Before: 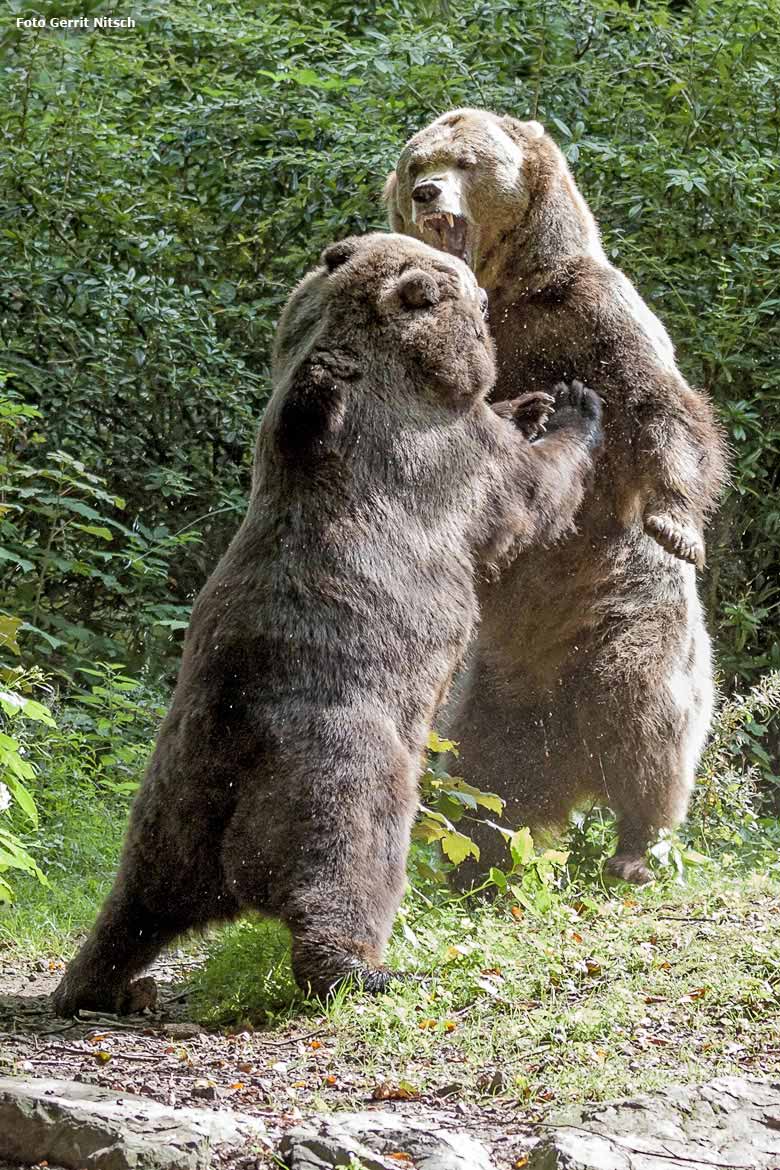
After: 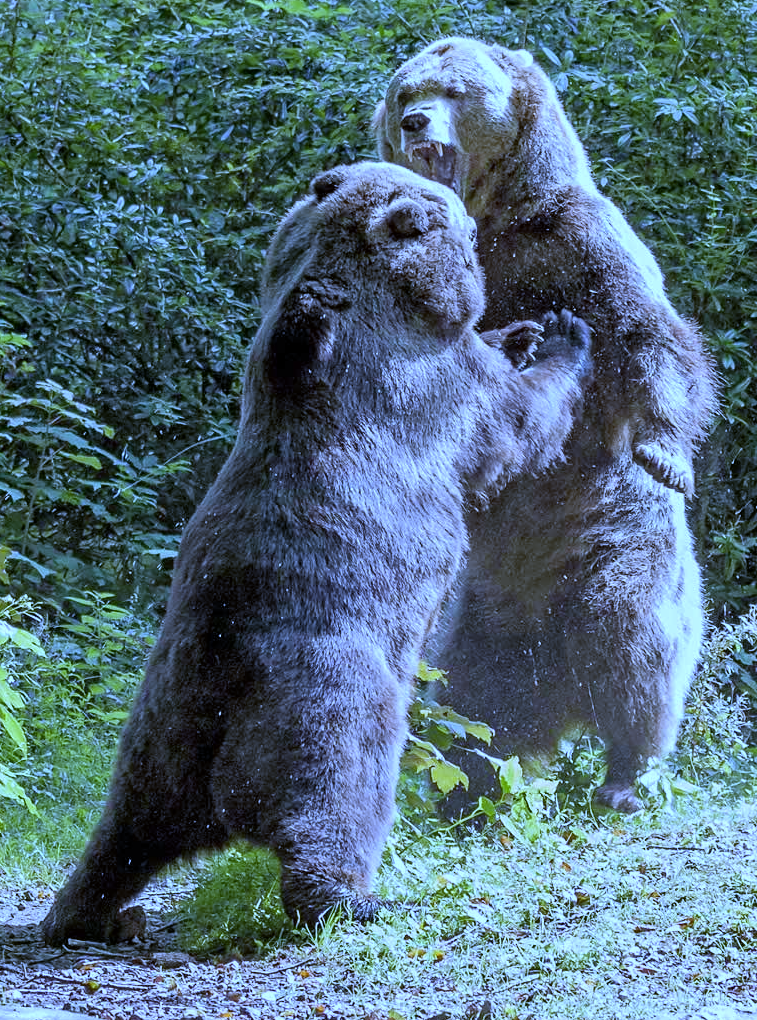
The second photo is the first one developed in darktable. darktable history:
crop: left 1.507%, top 6.147%, right 1.379%, bottom 6.637%
white balance: red 0.766, blue 1.537
